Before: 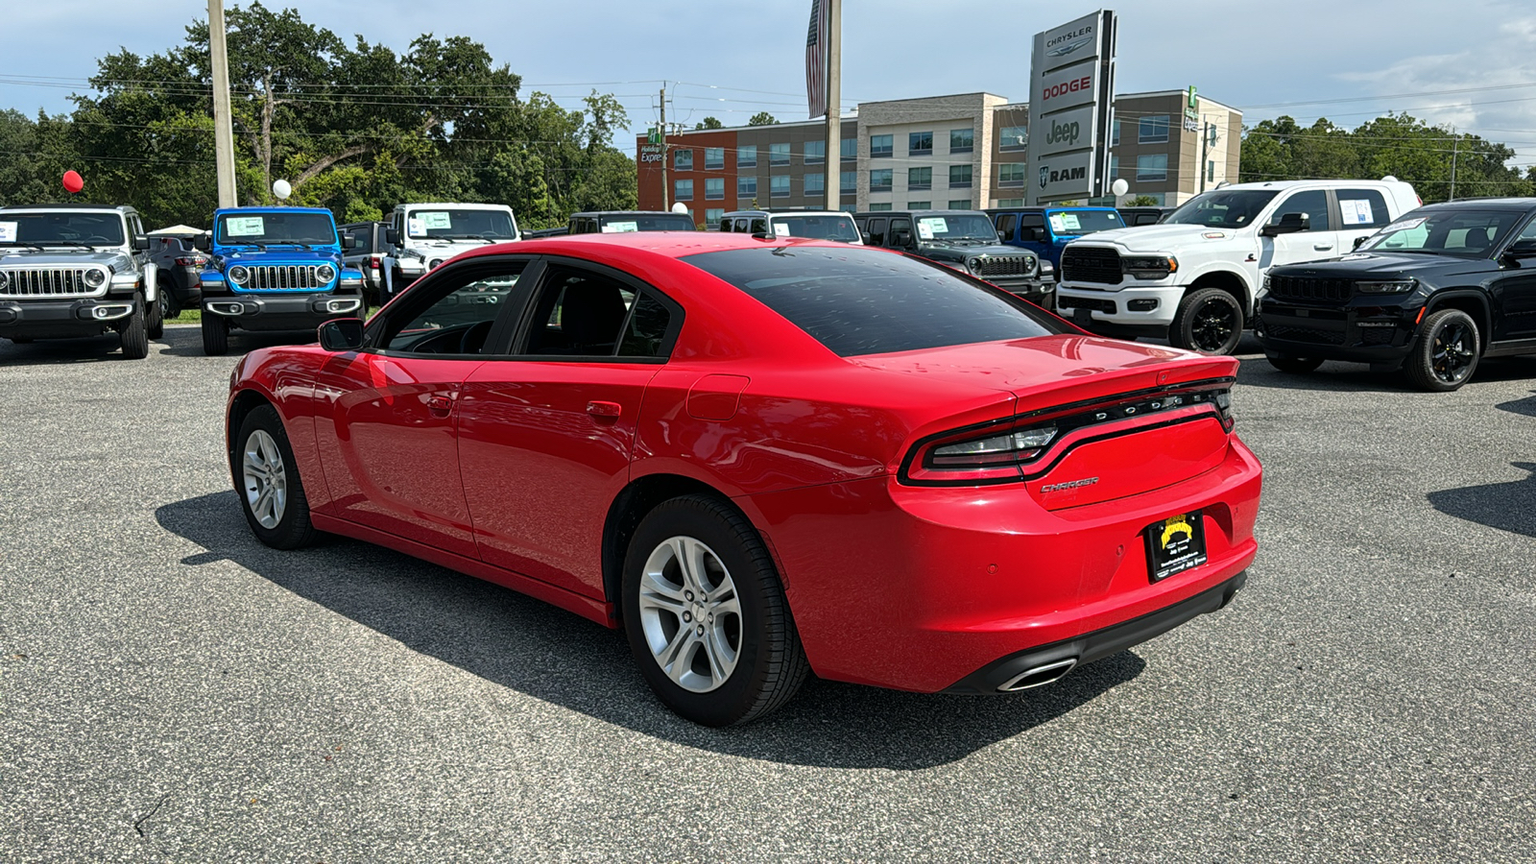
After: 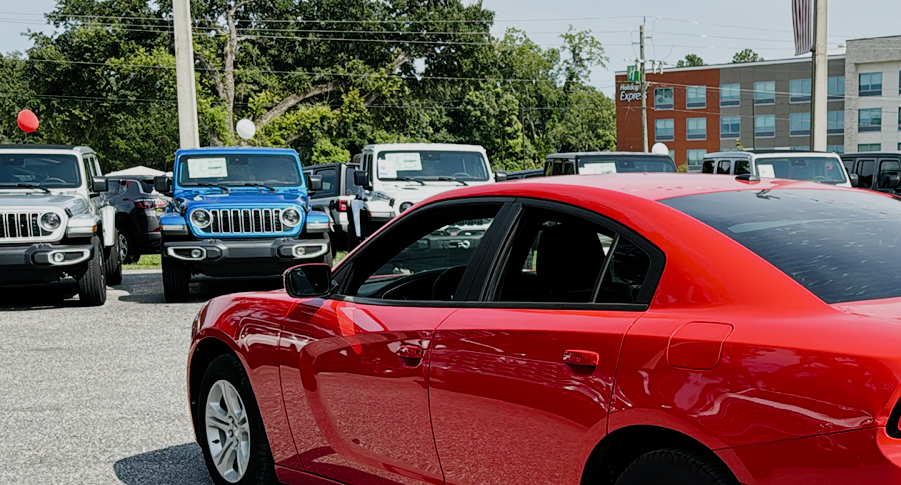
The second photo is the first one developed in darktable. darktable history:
exposure: black level correction 0, exposure 0.702 EV, compensate highlight preservation false
crop and rotate: left 3.063%, top 7.636%, right 40.592%, bottom 38.397%
filmic rgb: black relative exposure -6.96 EV, white relative exposure 5.67 EV, hardness 2.85, preserve chrominance no, color science v3 (2019), use custom middle-gray values true
